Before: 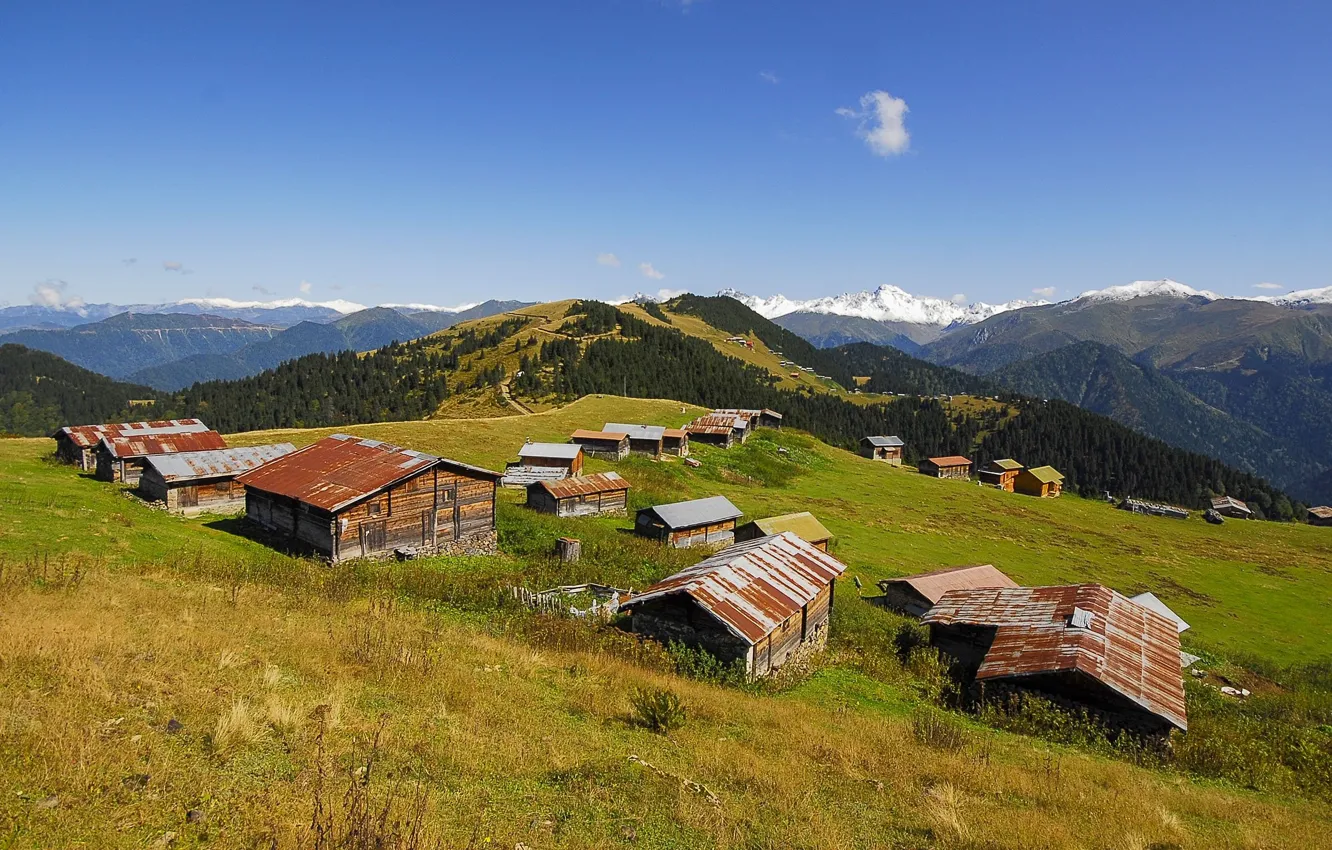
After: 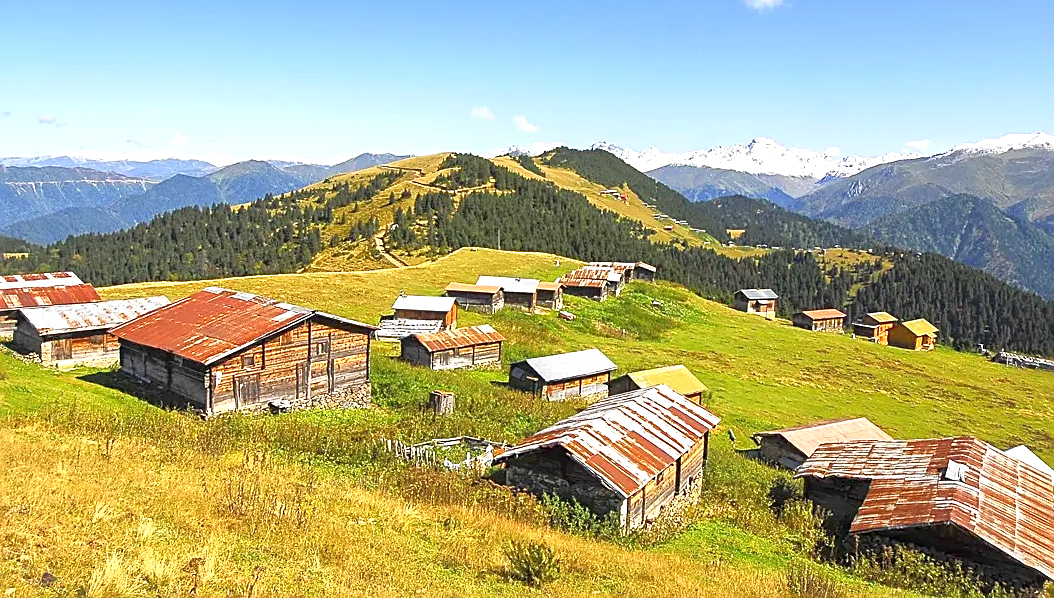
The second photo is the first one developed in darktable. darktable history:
sharpen: on, module defaults
crop: left 9.53%, top 17.308%, right 11.279%, bottom 12.322%
tone equalizer: -8 EV 1.03 EV, -7 EV 1.03 EV, -6 EV 0.982 EV, -5 EV 1 EV, -4 EV 1.02 EV, -3 EV 0.76 EV, -2 EV 0.521 EV, -1 EV 0.232 EV, mask exposure compensation -0.505 EV
exposure: black level correction -0.001, exposure 0.909 EV, compensate highlight preservation false
